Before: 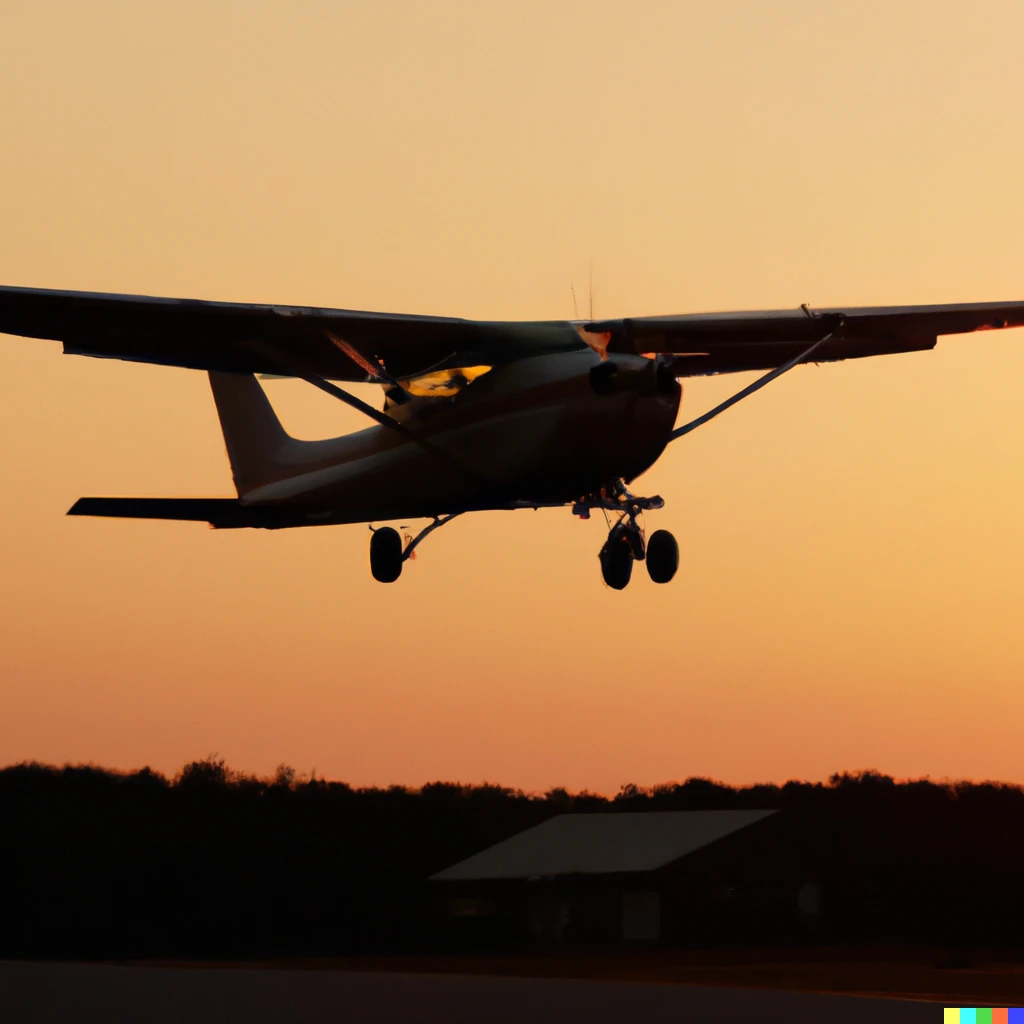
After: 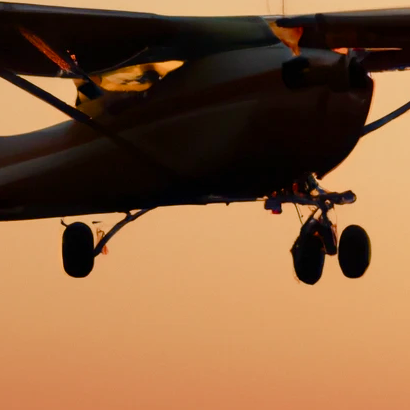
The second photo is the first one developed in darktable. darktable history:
color balance rgb: perceptual saturation grading › global saturation 20%, perceptual saturation grading › highlights -50.307%, perceptual saturation grading › shadows 31.092%, global vibrance 20%
crop: left 30.121%, top 29.834%, right 29.773%, bottom 30.09%
